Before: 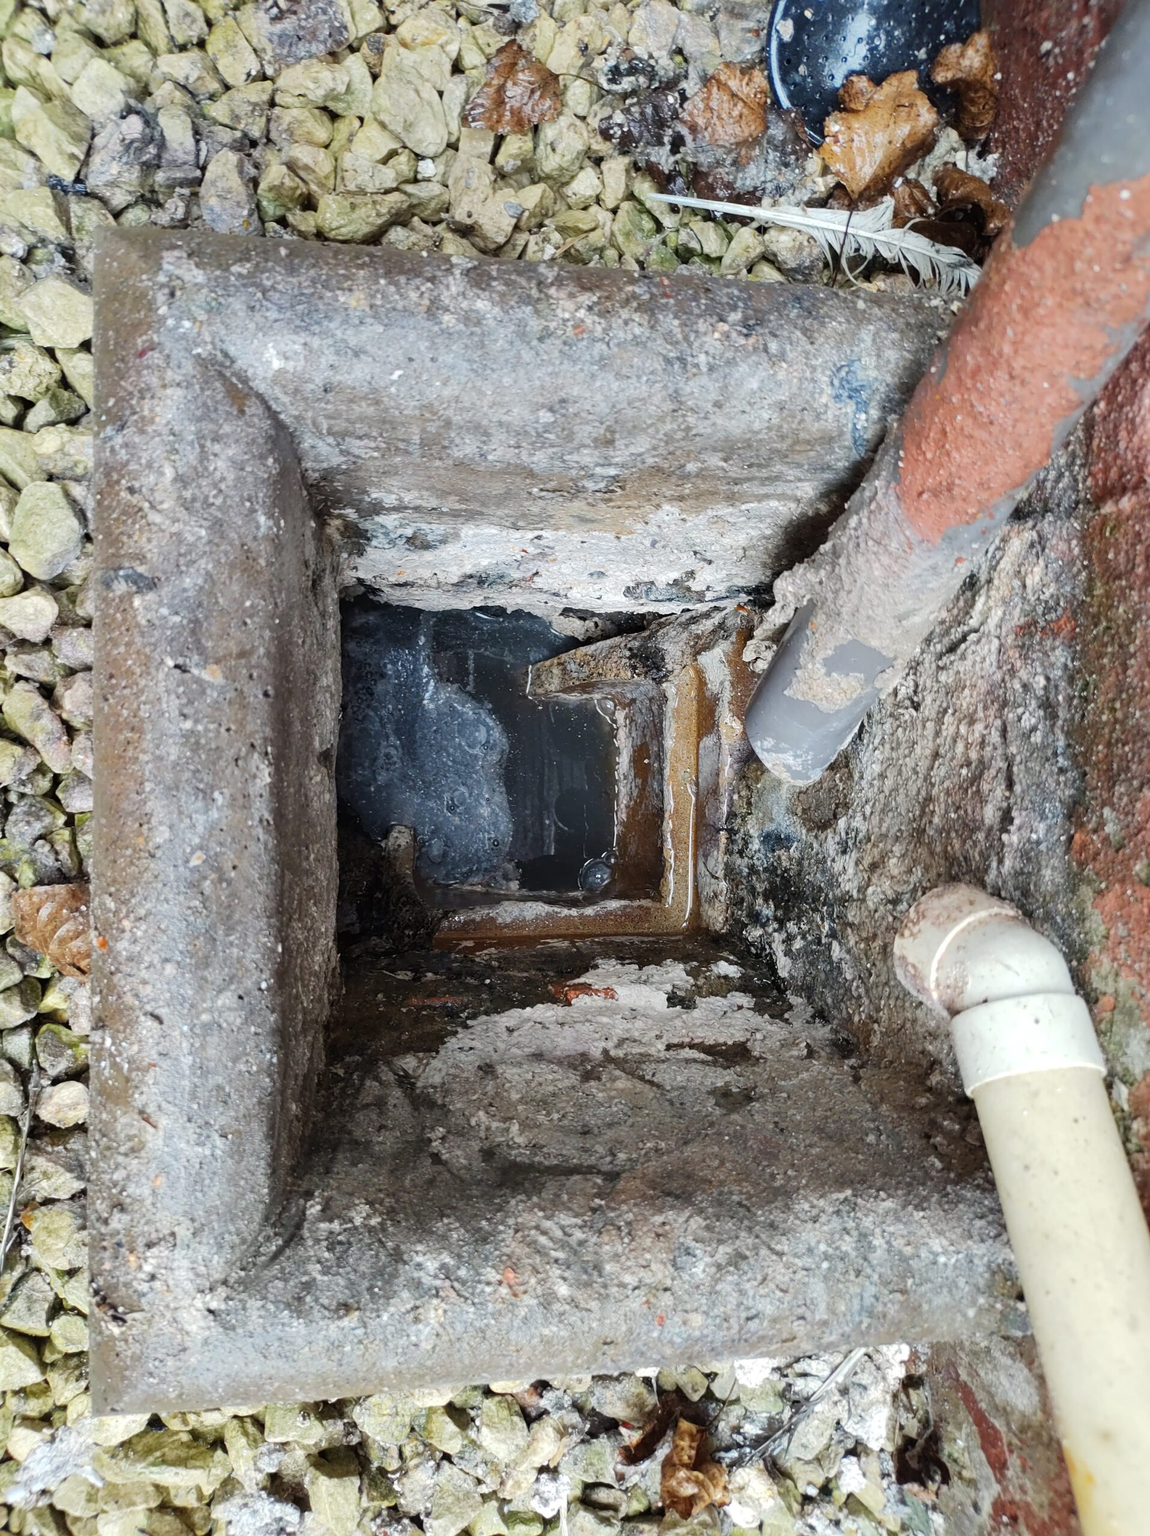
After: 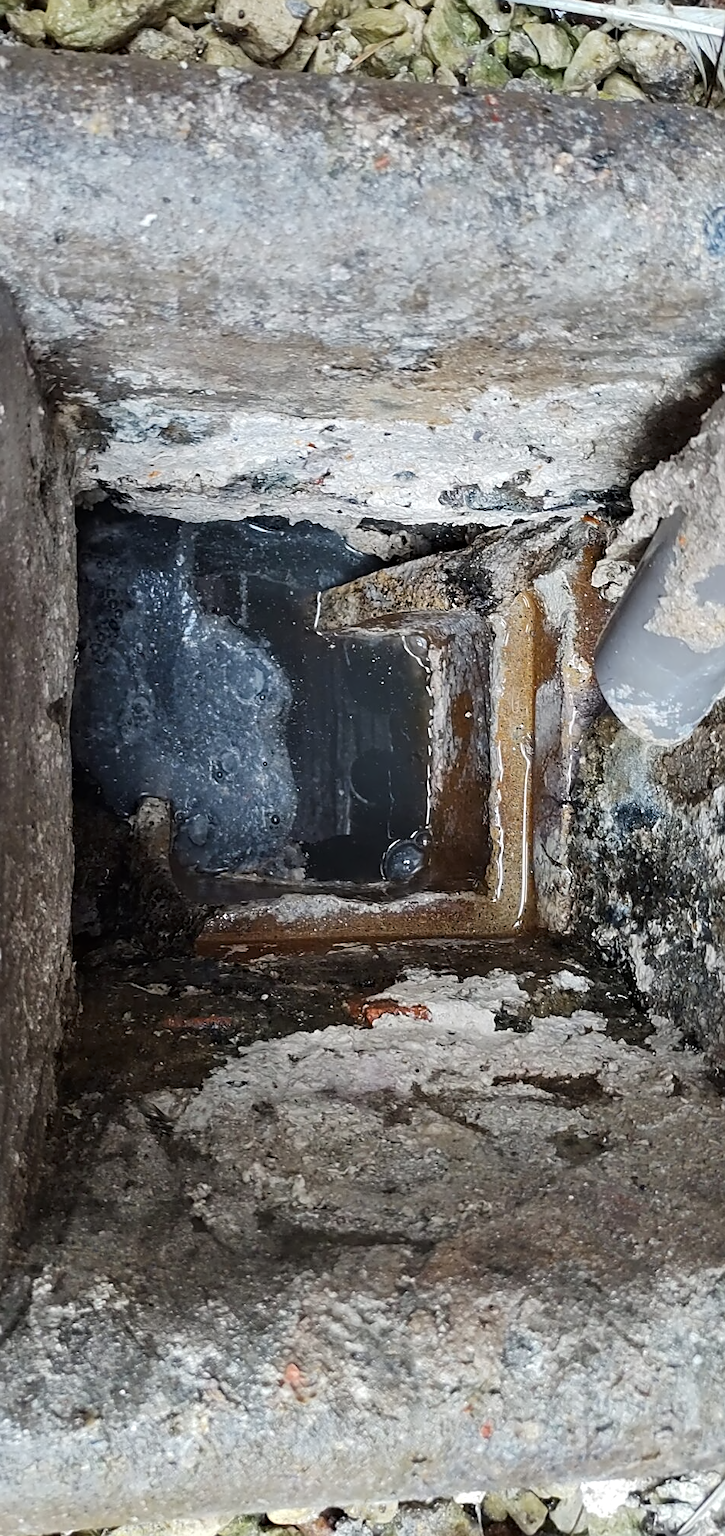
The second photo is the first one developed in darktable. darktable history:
contrast equalizer: y [[0.5, 0.542, 0.583, 0.625, 0.667, 0.708], [0.5 ×6], [0.5 ×6], [0, 0.033, 0.067, 0.1, 0.133, 0.167], [0, 0.05, 0.1, 0.15, 0.2, 0.25]], mix 0.169
sharpen: radius 1.882, amount 0.406, threshold 1.681
crop and rotate: angle 0.014°, left 24.422%, top 13.255%, right 26.261%, bottom 8.666%
